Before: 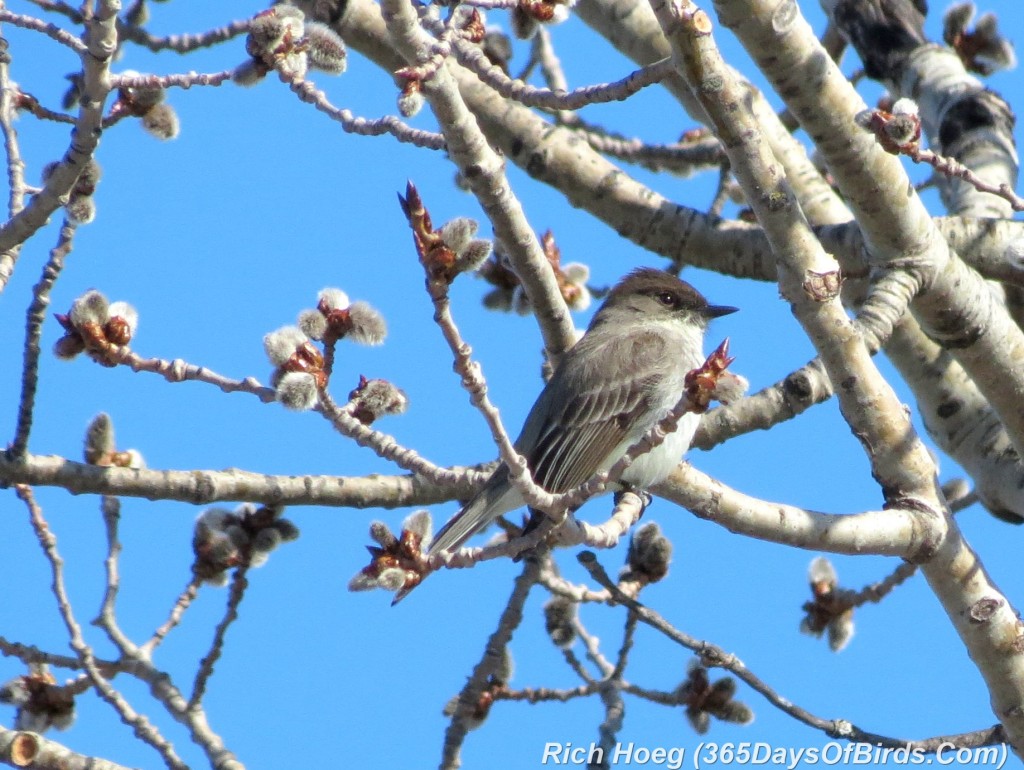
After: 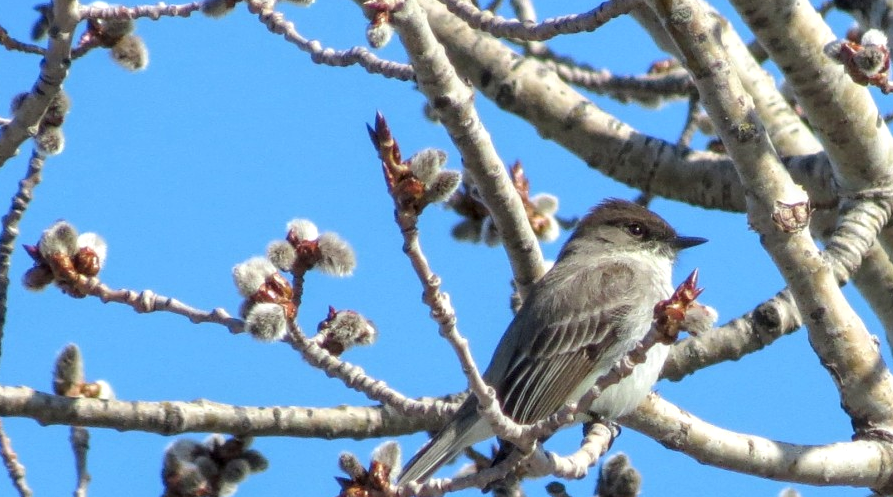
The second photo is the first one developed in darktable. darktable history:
crop: left 3.072%, top 8.972%, right 9.654%, bottom 26.417%
local contrast: on, module defaults
